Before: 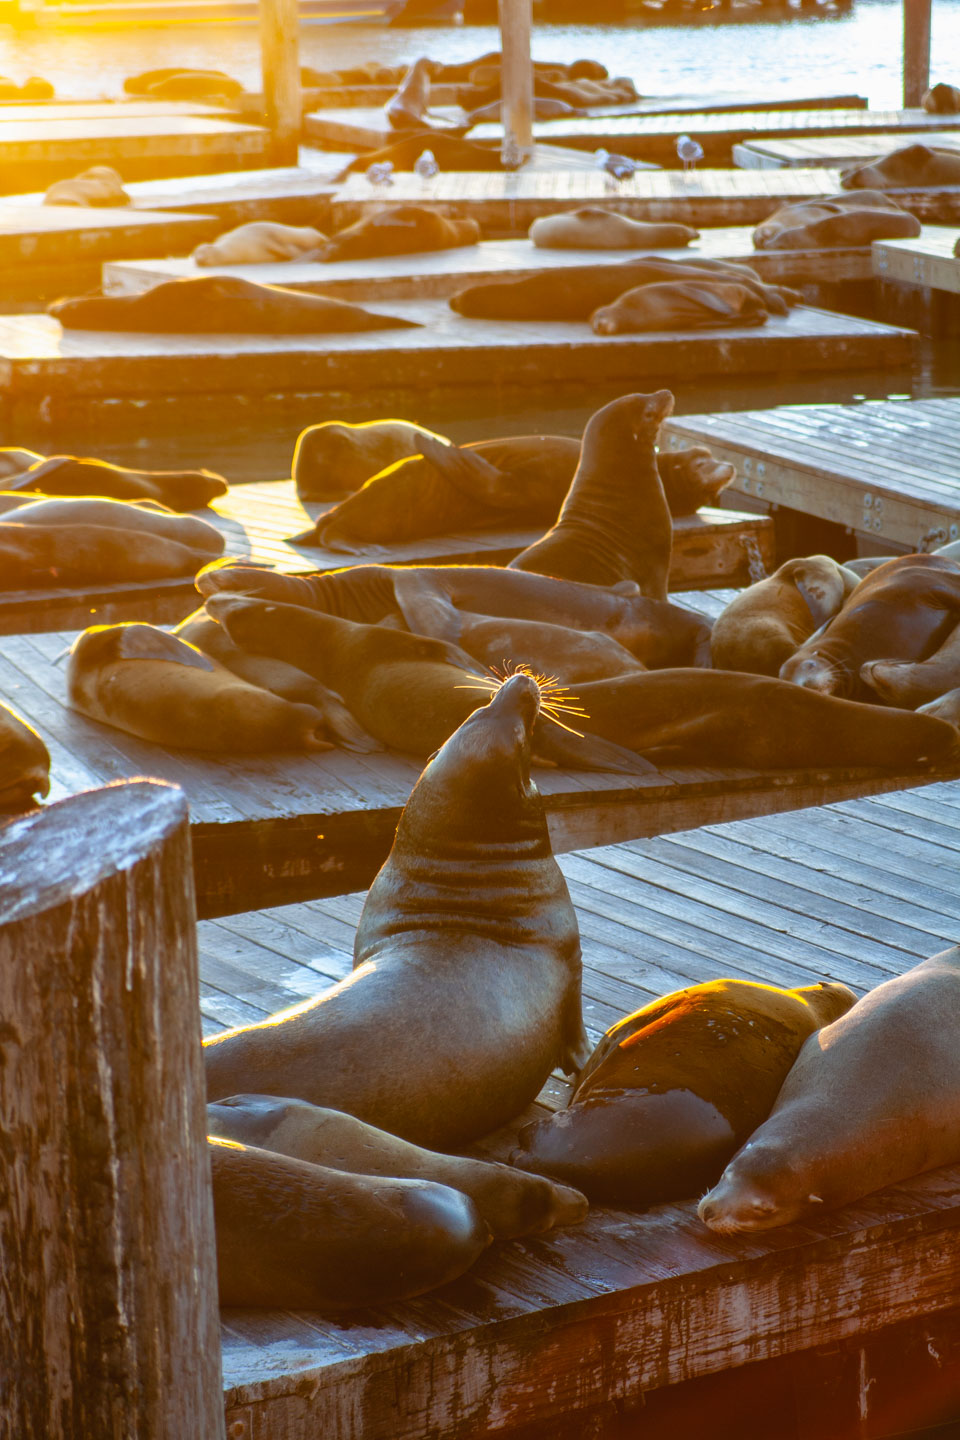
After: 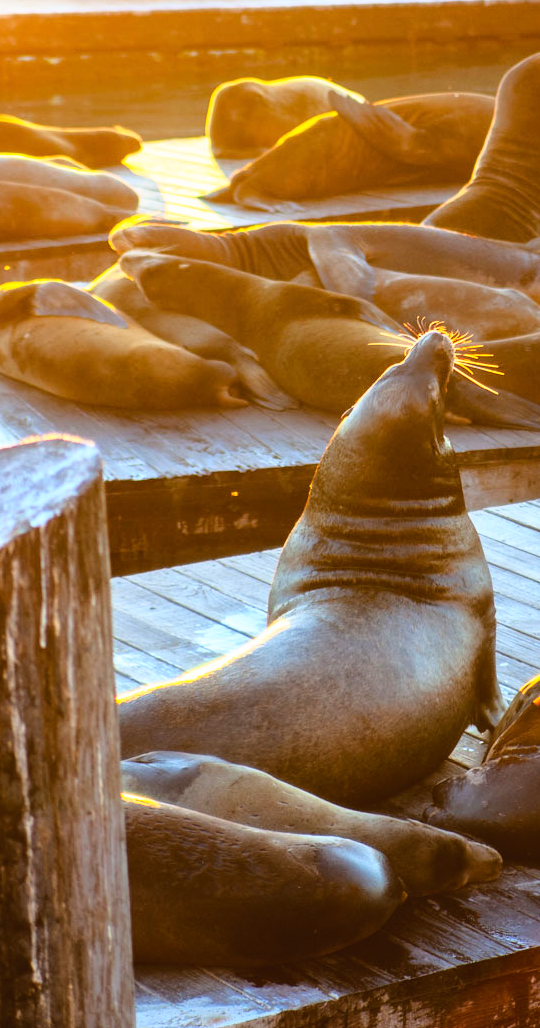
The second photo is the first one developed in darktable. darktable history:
base curve: curves: ch0 [(0, 0) (0.028, 0.03) (0.121, 0.232) (0.46, 0.748) (0.859, 0.968) (1, 1)]
crop: left 8.966%, top 23.852%, right 34.699%, bottom 4.703%
exposure: exposure -0.041 EV, compensate highlight preservation false
